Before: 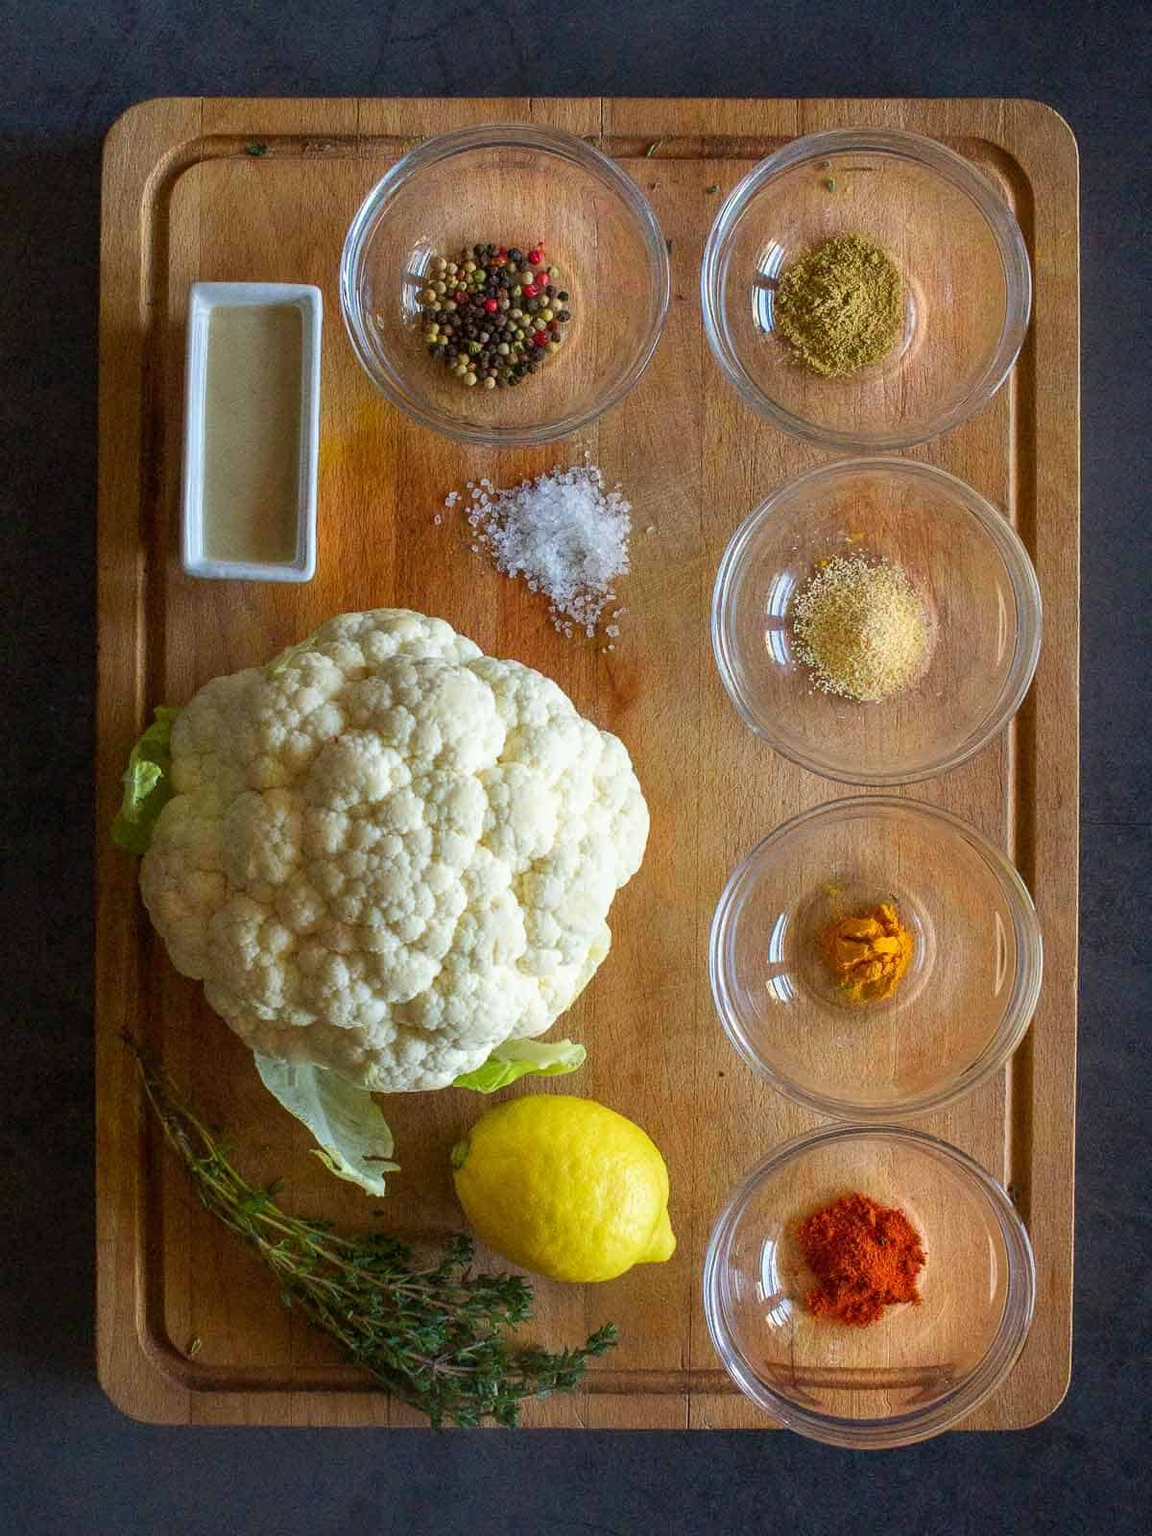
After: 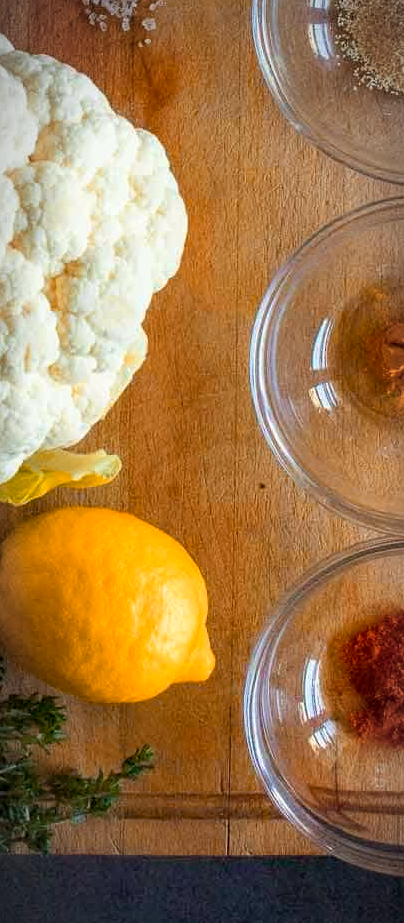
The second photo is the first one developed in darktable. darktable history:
crop: left 40.758%, top 39.624%, right 25.571%, bottom 2.684%
color zones: curves: ch2 [(0, 0.5) (0.143, 0.5) (0.286, 0.416) (0.429, 0.5) (0.571, 0.5) (0.714, 0.5) (0.857, 0.5) (1, 0.5)]
vignetting: fall-off start 86.58%, automatic ratio true, unbound false
color balance rgb: global offset › luminance -0.492%, perceptual saturation grading › global saturation 14.839%, global vibrance 20%
